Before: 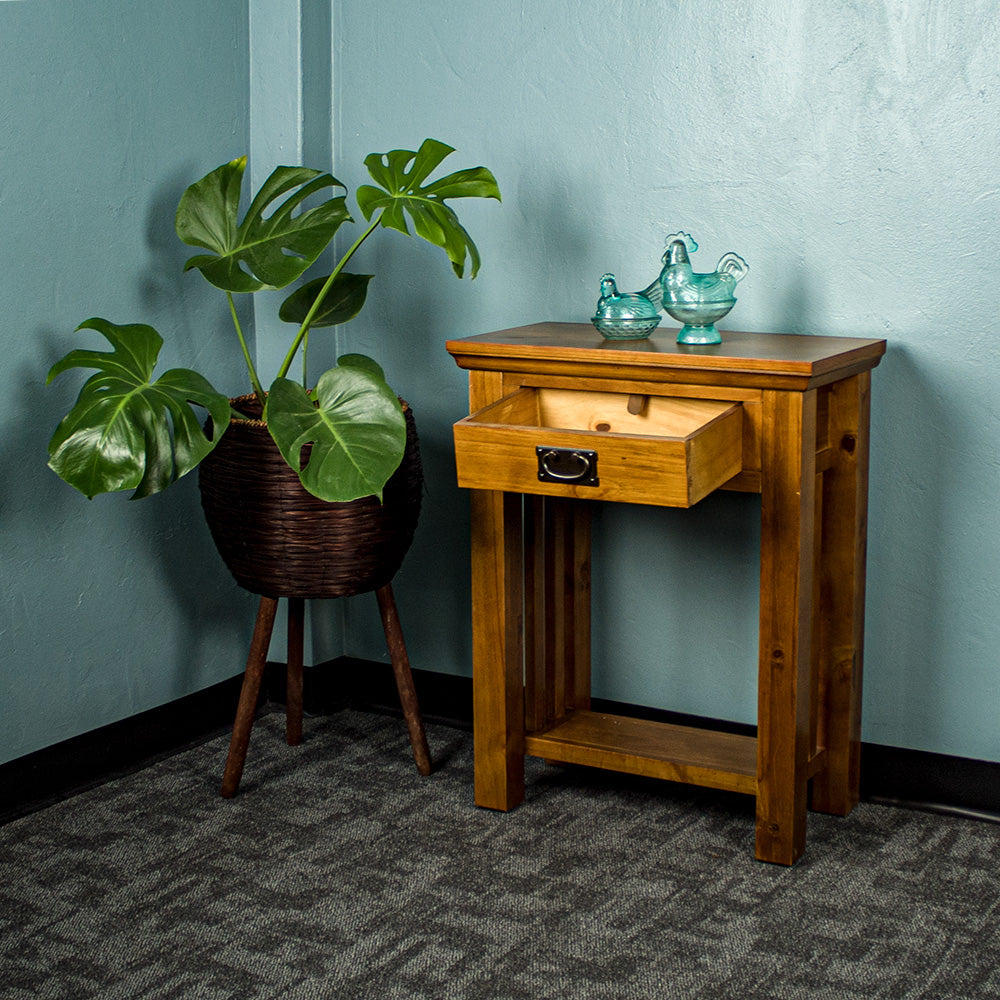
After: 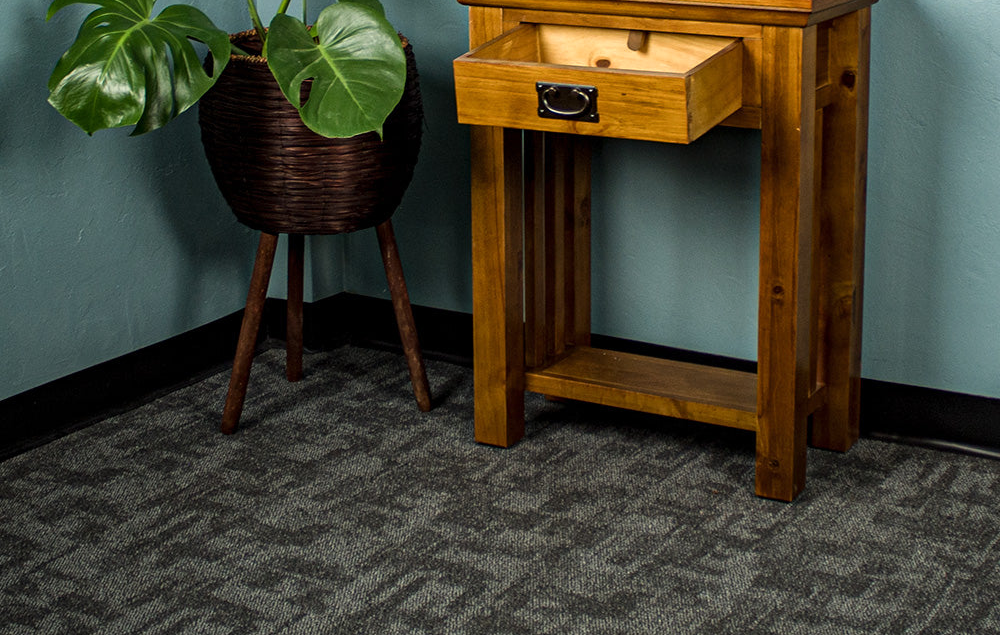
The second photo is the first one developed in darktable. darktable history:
tone equalizer: on, module defaults
crop and rotate: top 36.435%
